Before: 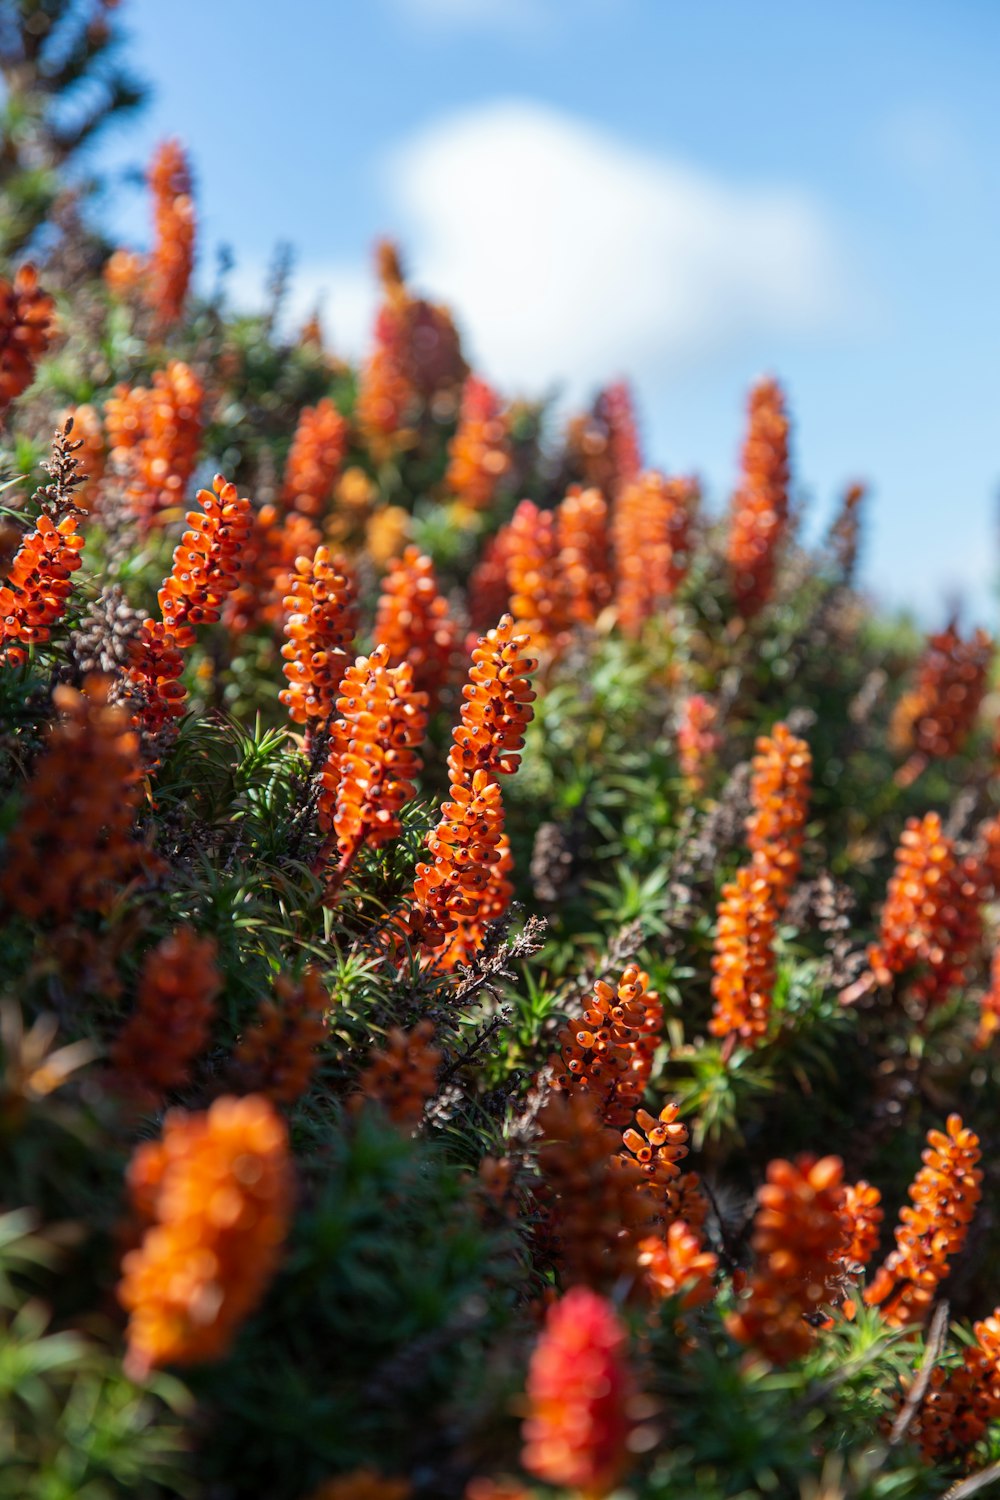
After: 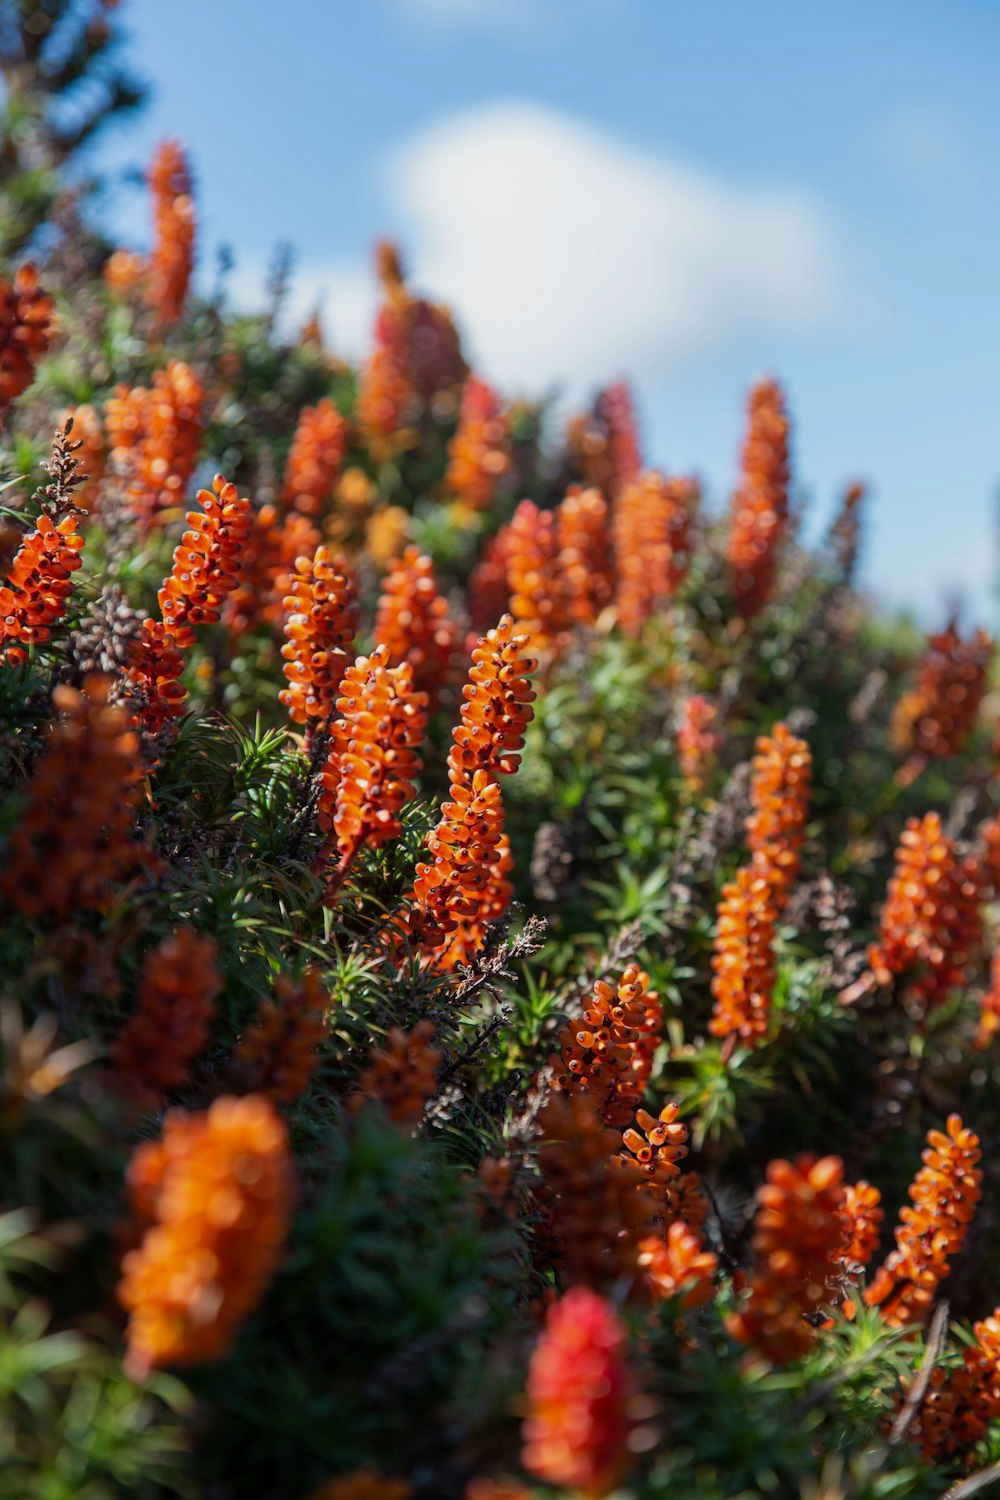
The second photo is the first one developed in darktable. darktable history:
exposure: exposure -0.246 EV, compensate exposure bias true, compensate highlight preservation false
